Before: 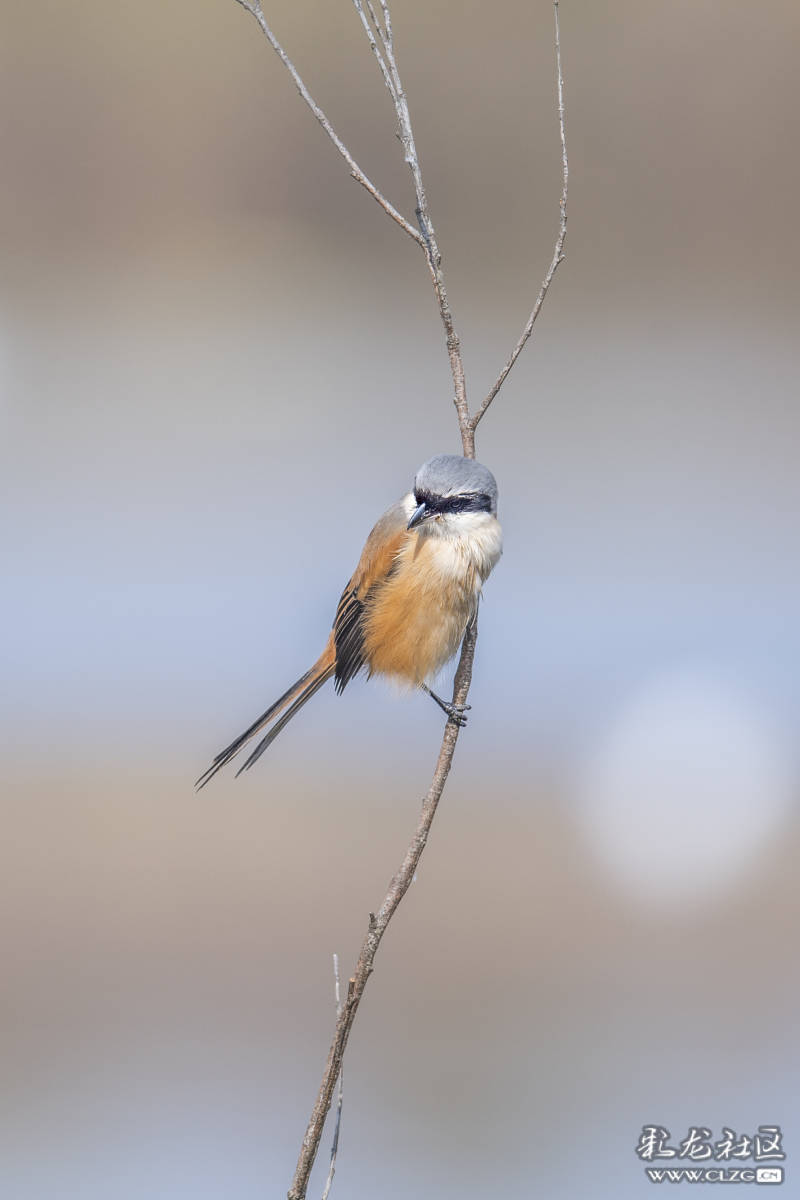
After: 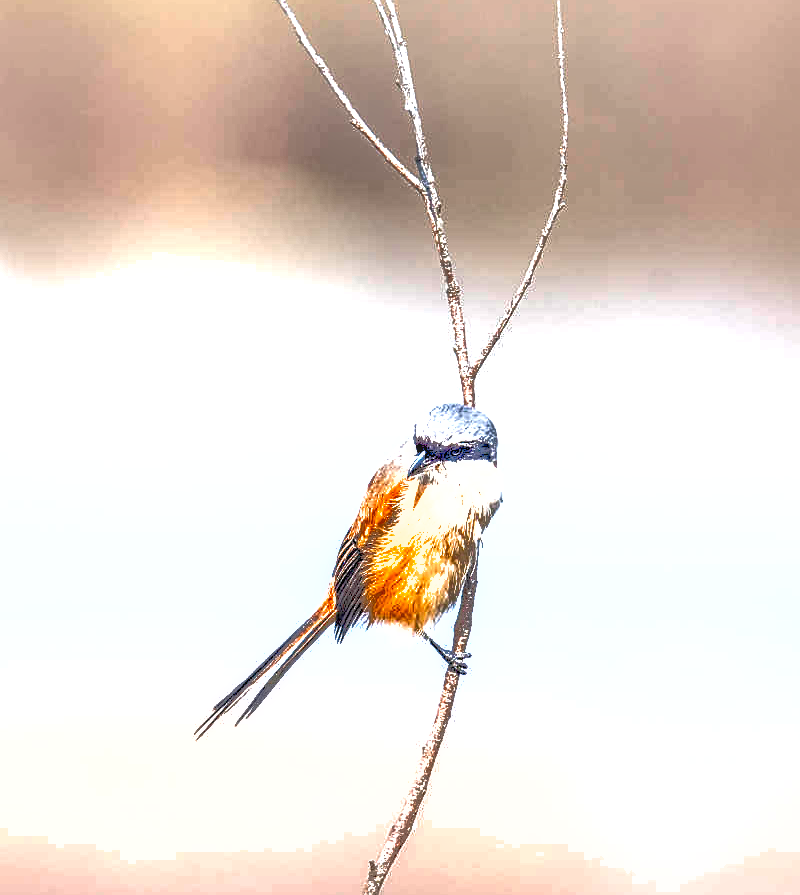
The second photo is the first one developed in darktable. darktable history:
sharpen: on, module defaults
tone equalizer: on, module defaults
exposure: black level correction 0.009, exposure -0.645 EV, compensate highlight preservation false
crop: top 4.335%, bottom 21.048%
shadows and highlights: shadows 60.96, highlights -59.78
local contrast: detail 130%
levels: levels [0, 0.281, 0.562]
